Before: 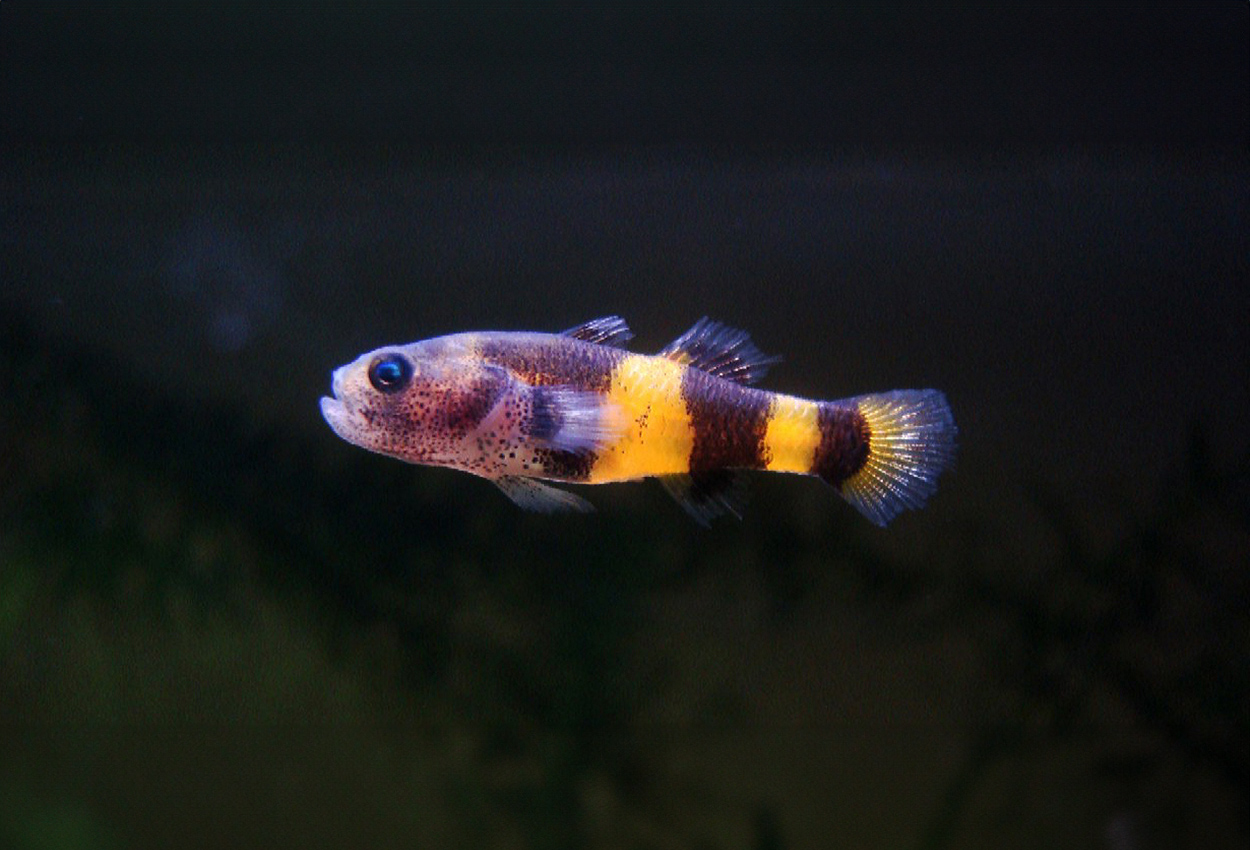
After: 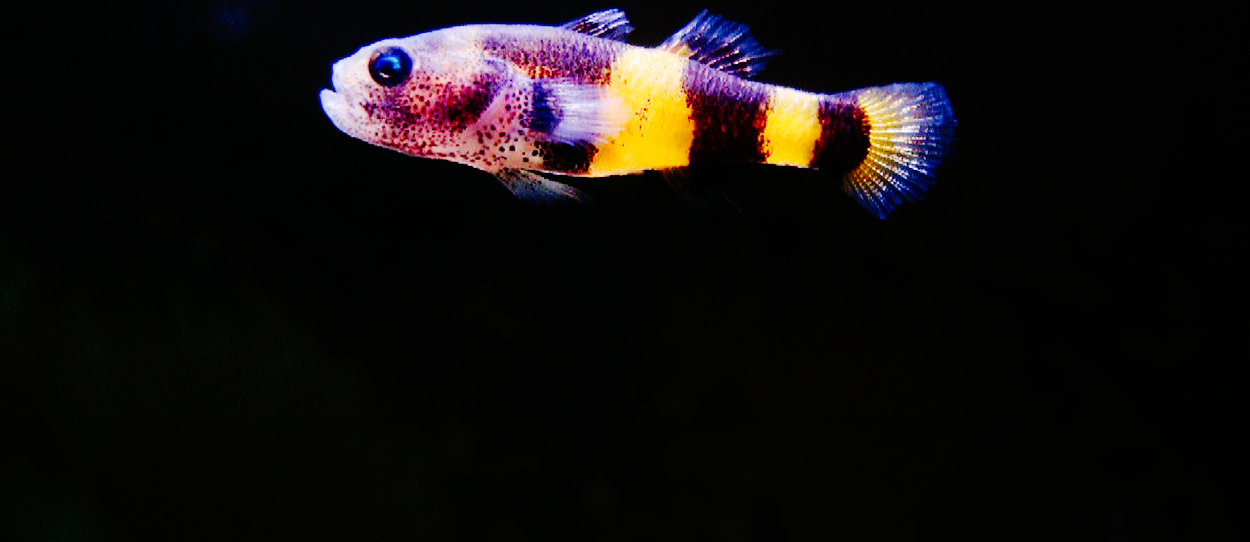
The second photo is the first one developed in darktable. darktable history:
base curve: curves: ch0 [(0, 0) (0.036, 0.01) (0.123, 0.254) (0.258, 0.504) (0.507, 0.748) (1, 1)], preserve colors none
crop and rotate: top 36.13%
